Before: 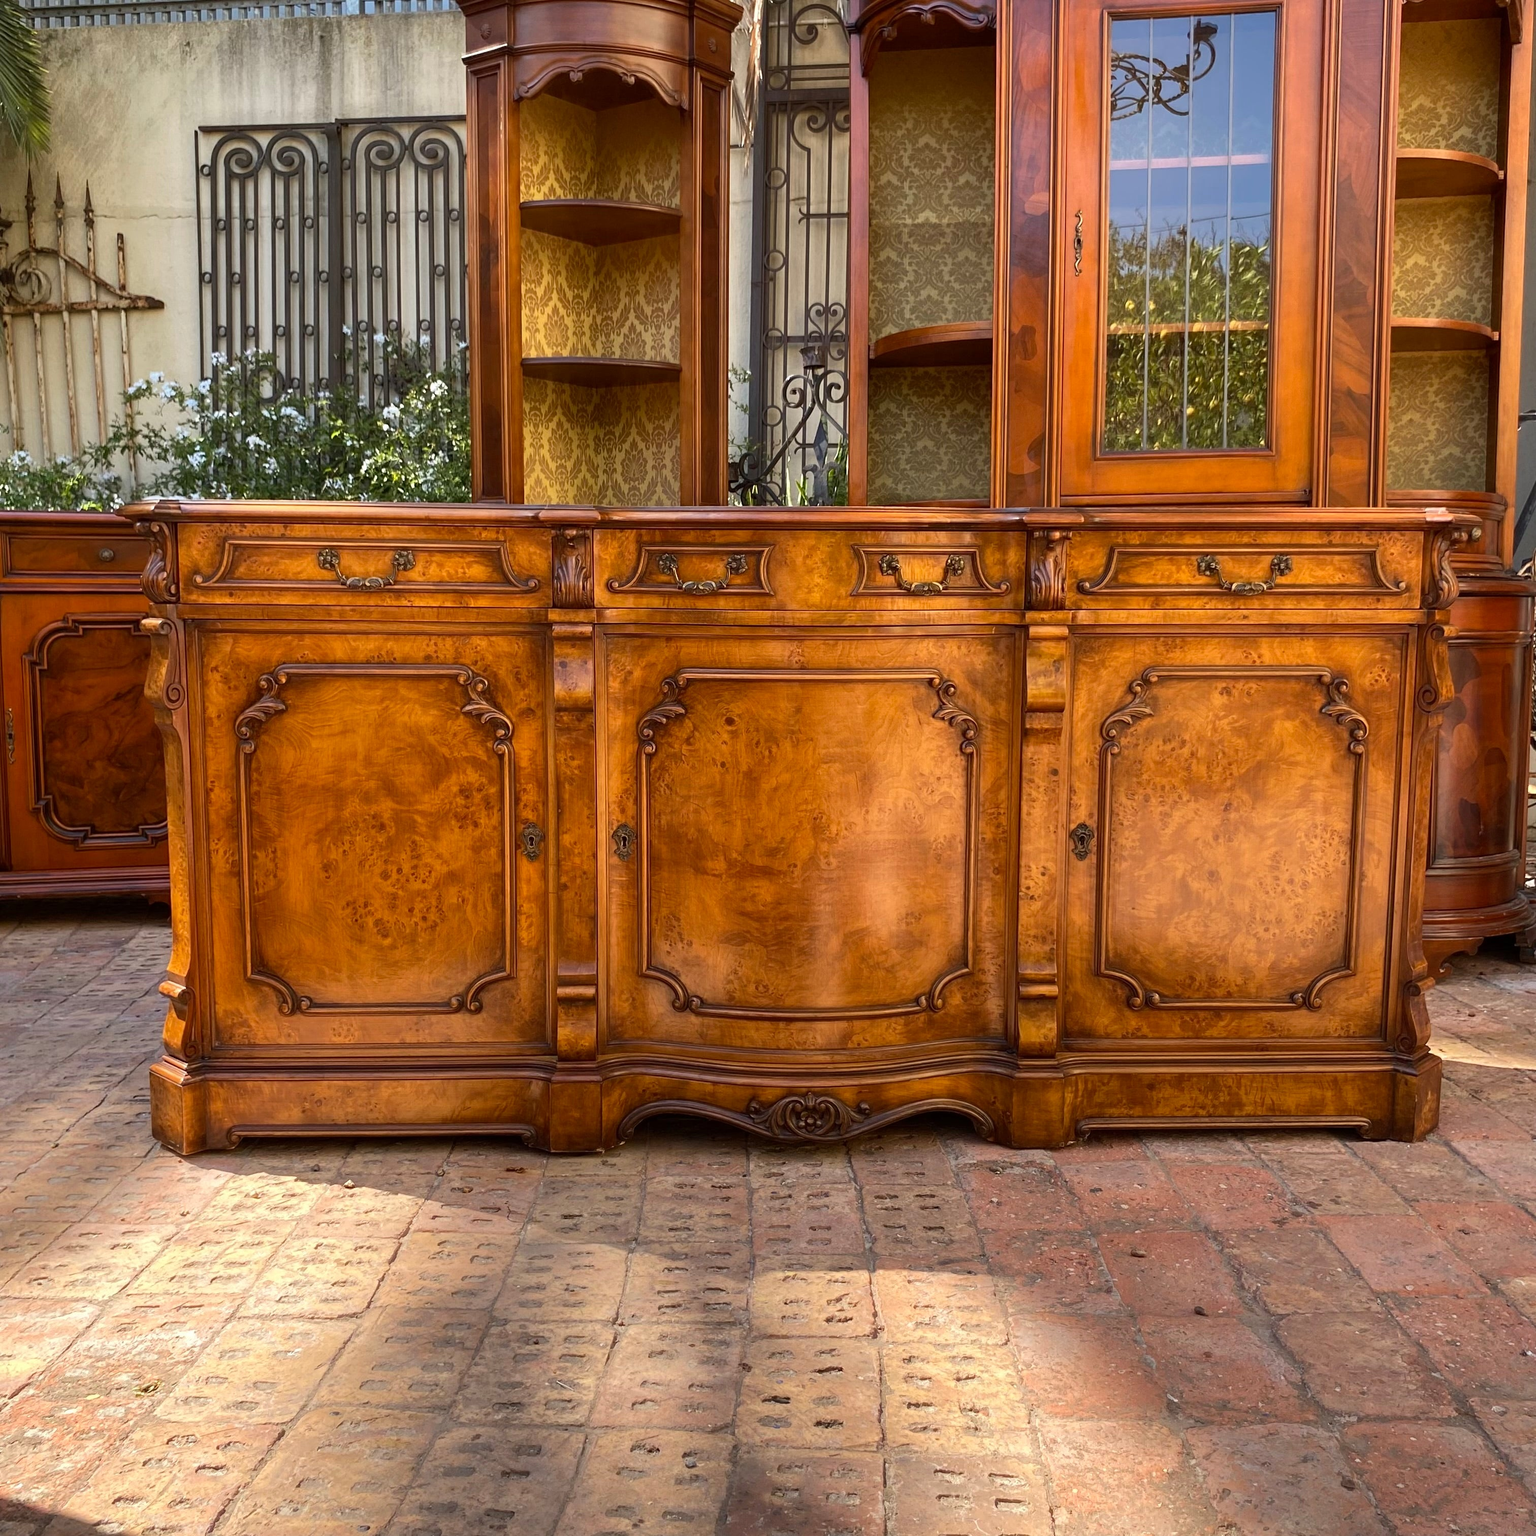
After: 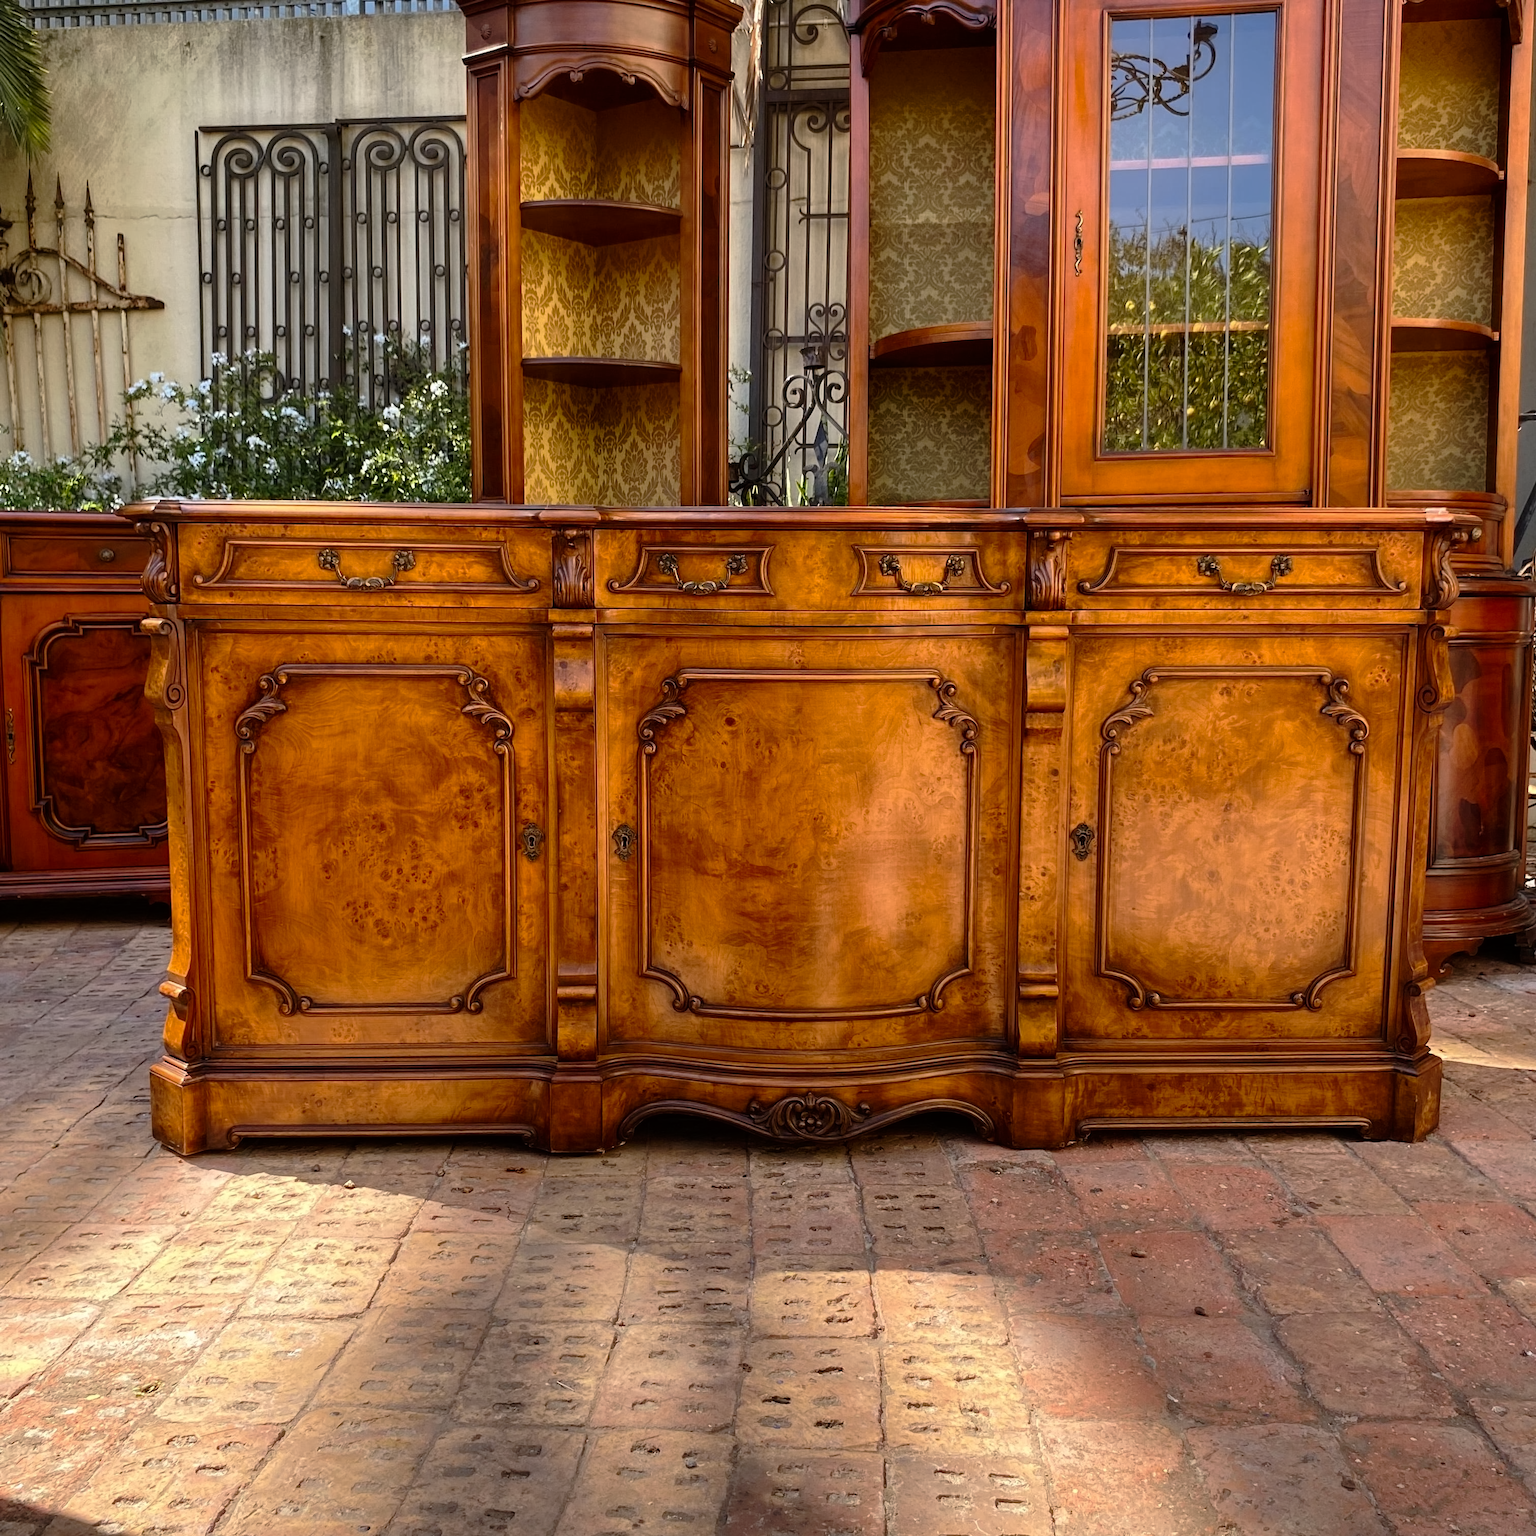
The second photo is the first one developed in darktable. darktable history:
tone curve: curves: ch0 [(0, 0) (0.106, 0.041) (0.256, 0.197) (0.37, 0.336) (0.513, 0.481) (0.667, 0.629) (1, 1)]; ch1 [(0, 0) (0.502, 0.505) (0.553, 0.577) (1, 1)]; ch2 [(0, 0) (0.5, 0.495) (0.56, 0.544) (1, 1)], preserve colors none
contrast equalizer: octaves 7, y [[0.5 ×6], [0.5 ×6], [0.5 ×6], [0 ×6], [0, 0.039, 0.251, 0.29, 0.293, 0.292]], mix 0.274
